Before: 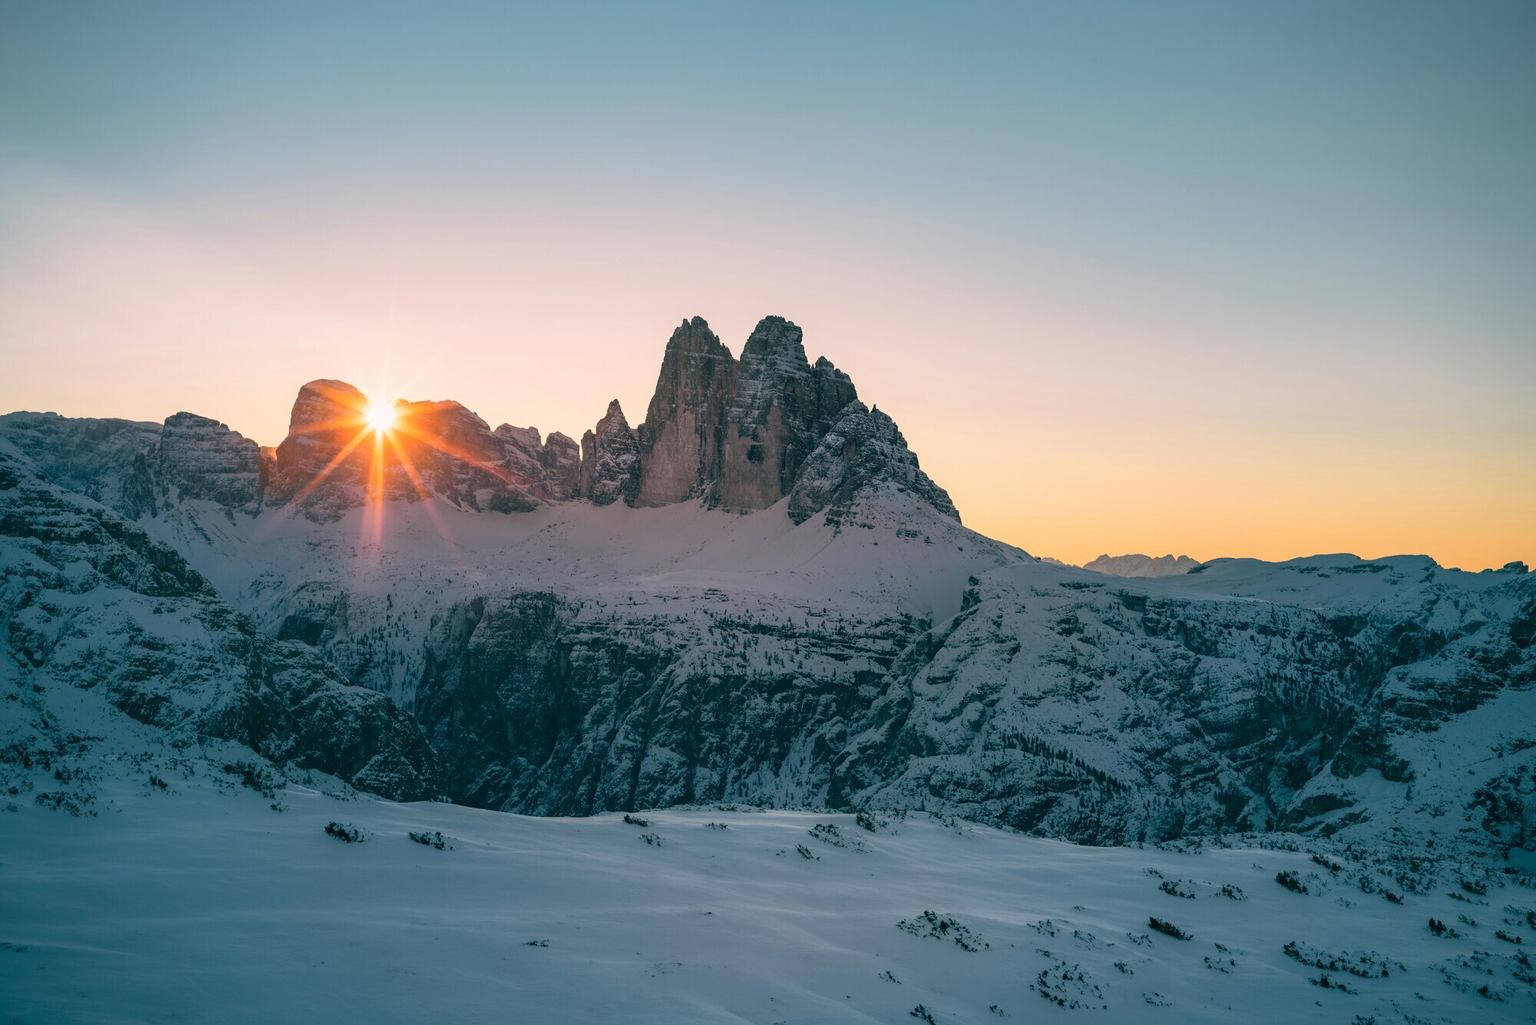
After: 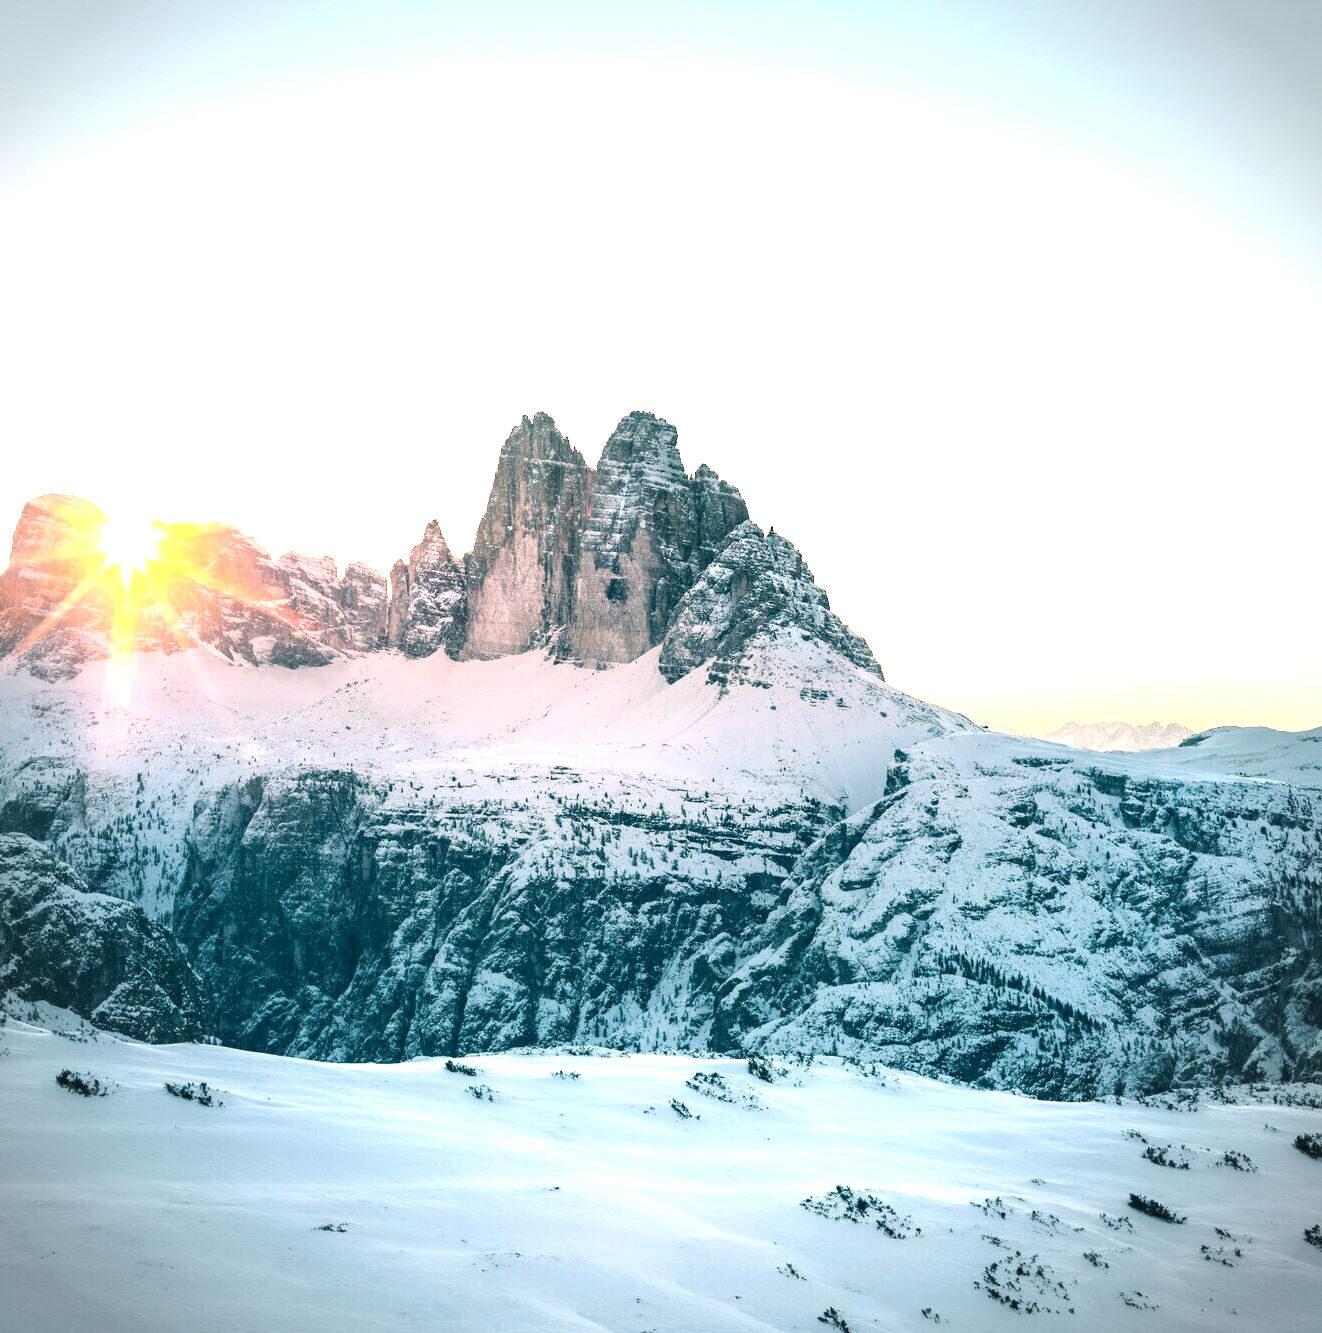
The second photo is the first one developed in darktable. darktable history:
local contrast: highlights 107%, shadows 99%, detail 120%, midtone range 0.2
sharpen: radius 2.878, amount 0.875, threshold 47.361
exposure: black level correction 0, exposure 1.703 EV, compensate exposure bias true, compensate highlight preservation false
vignetting: on, module defaults
crop and rotate: left 18.395%, right 15.478%
tone equalizer: -8 EV -0.438 EV, -7 EV -0.409 EV, -6 EV -0.34 EV, -5 EV -0.195 EV, -3 EV 0.235 EV, -2 EV 0.327 EV, -1 EV 0.363 EV, +0 EV 0.441 EV, smoothing diameter 24.91%, edges refinement/feathering 10.32, preserve details guided filter
color correction: highlights a* 2.84, highlights b* 5.02, shadows a* -2.68, shadows b* -4.86, saturation 0.775
contrast brightness saturation: contrast 0.155, brightness -0.012, saturation 0.1
